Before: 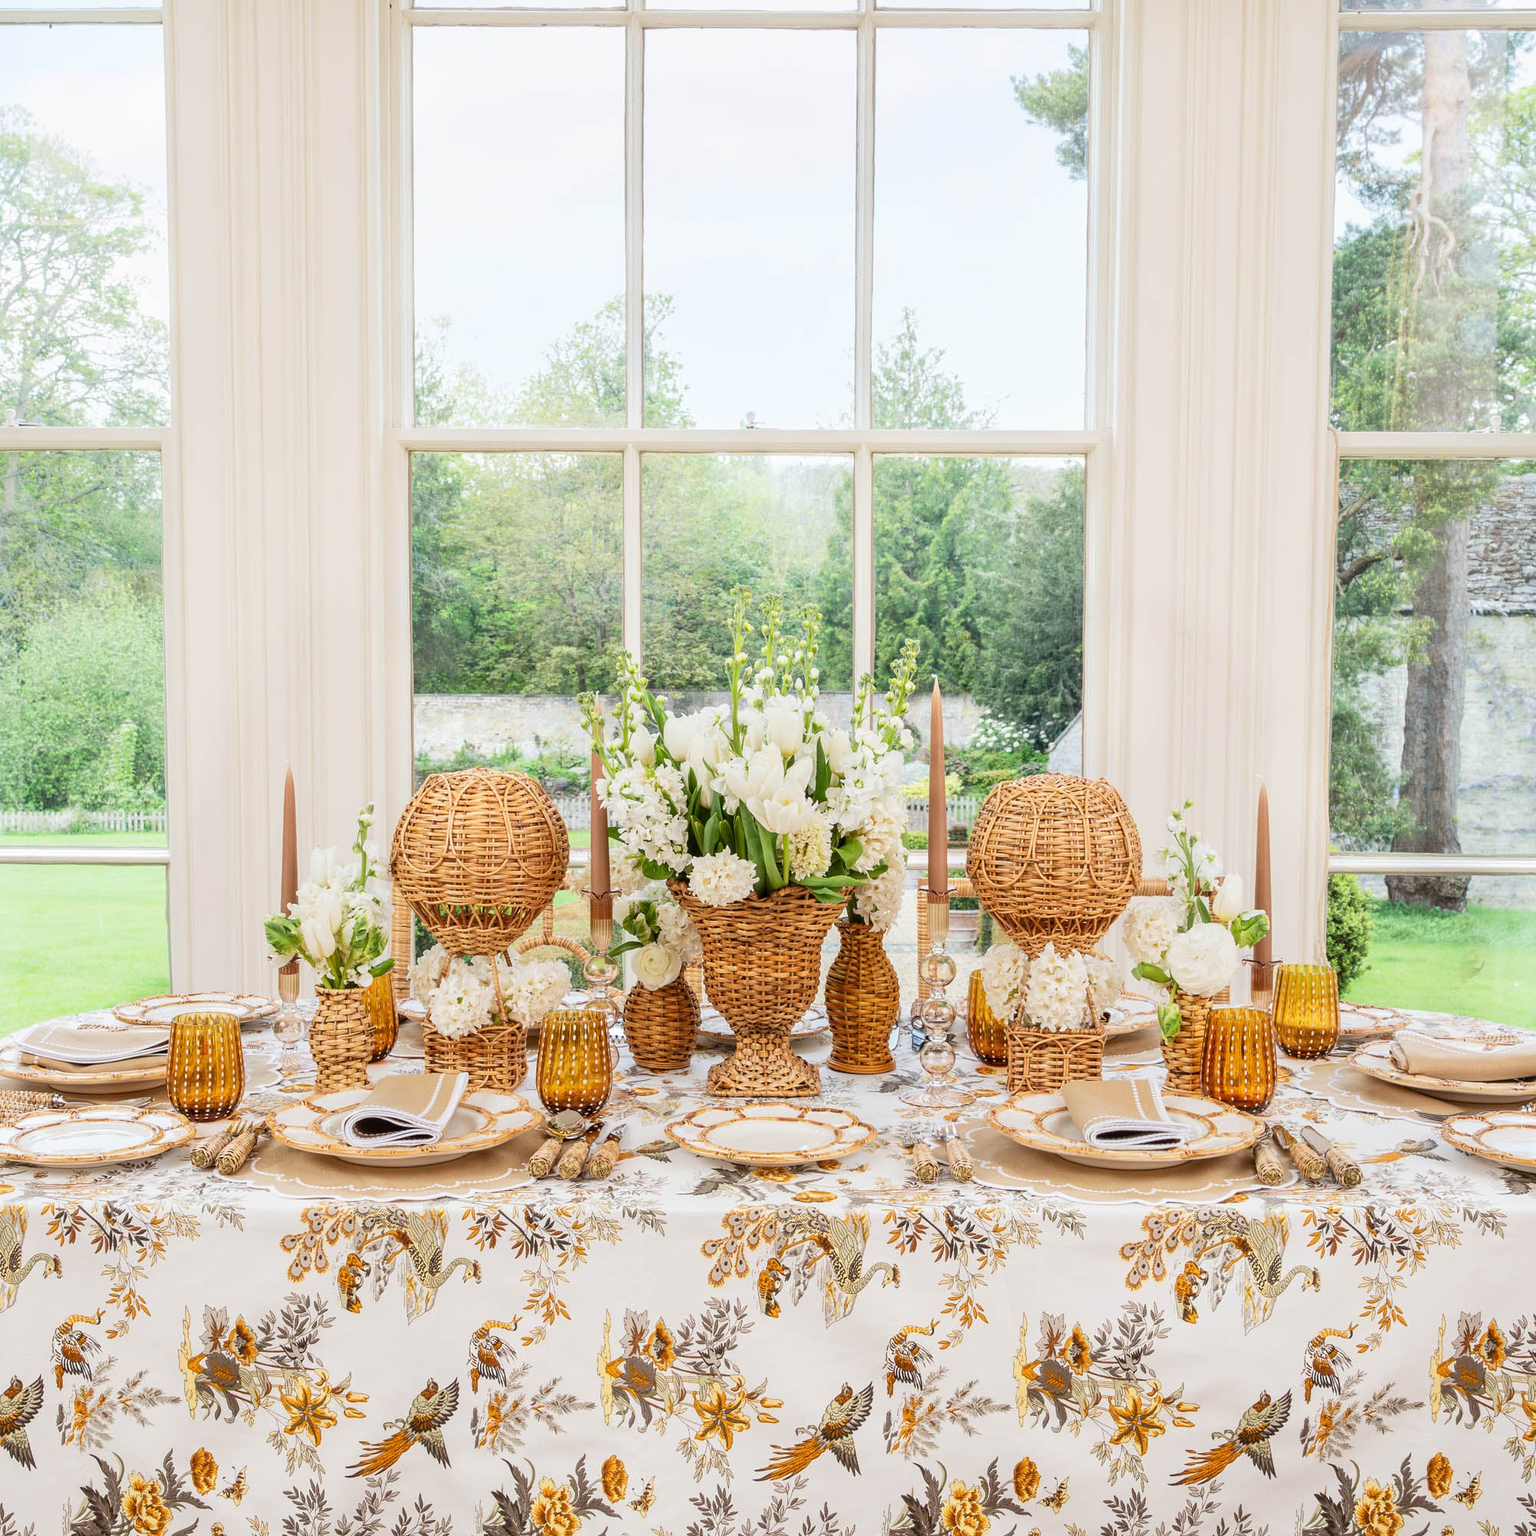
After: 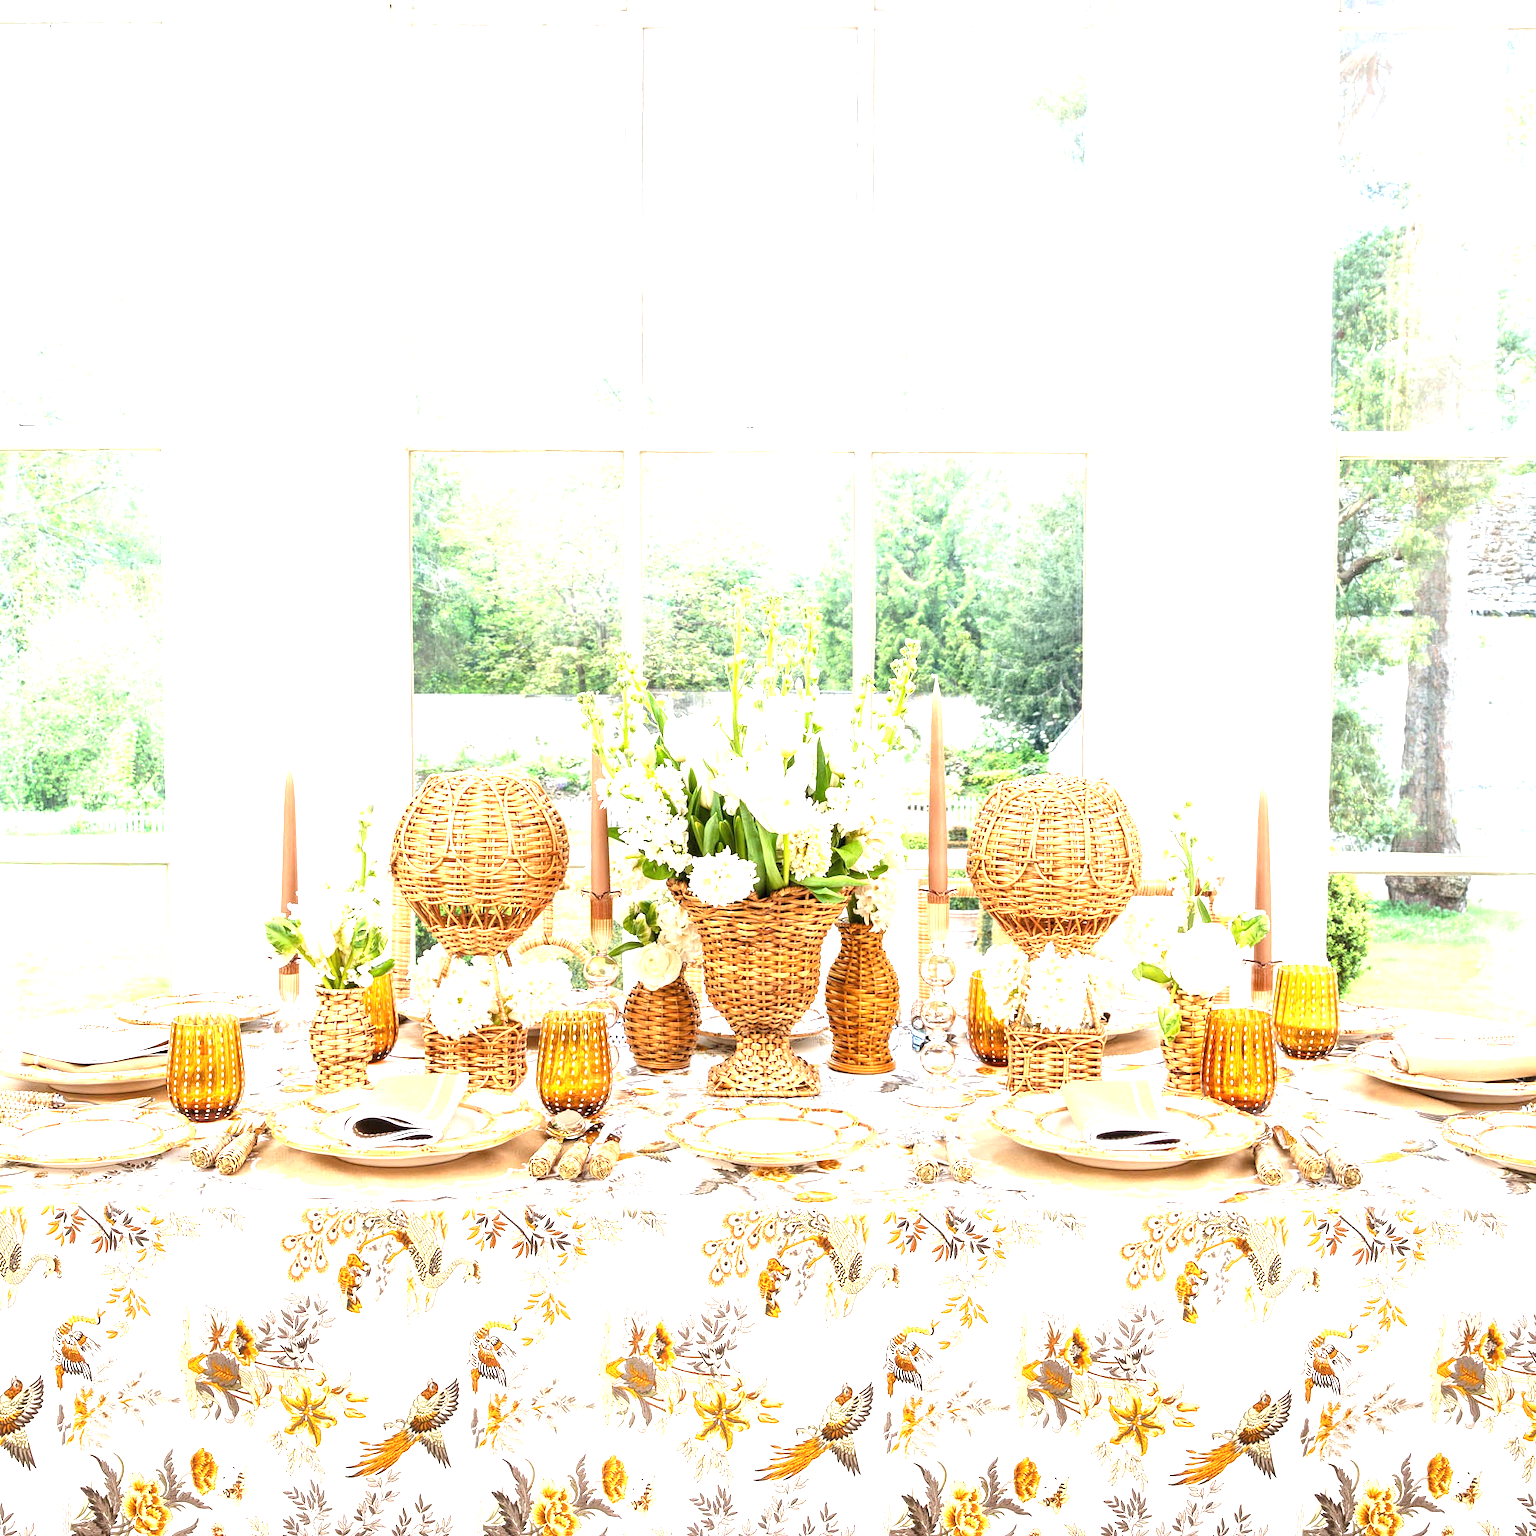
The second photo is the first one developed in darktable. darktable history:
exposure: black level correction 0, exposure 1.371 EV, compensate highlight preservation false
